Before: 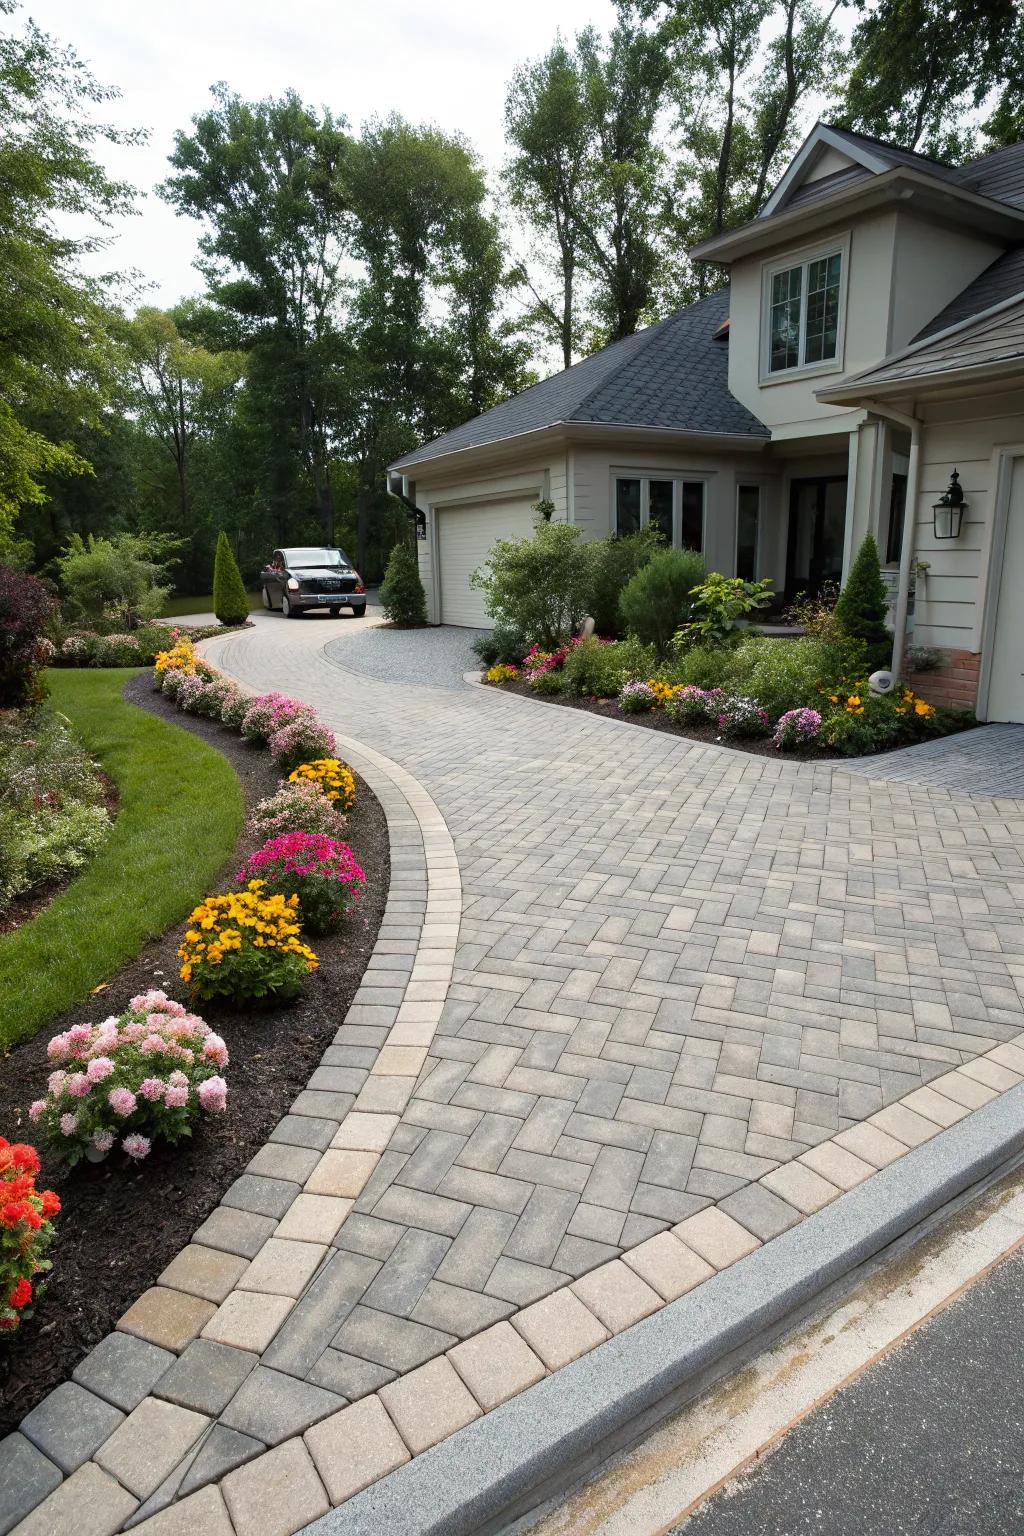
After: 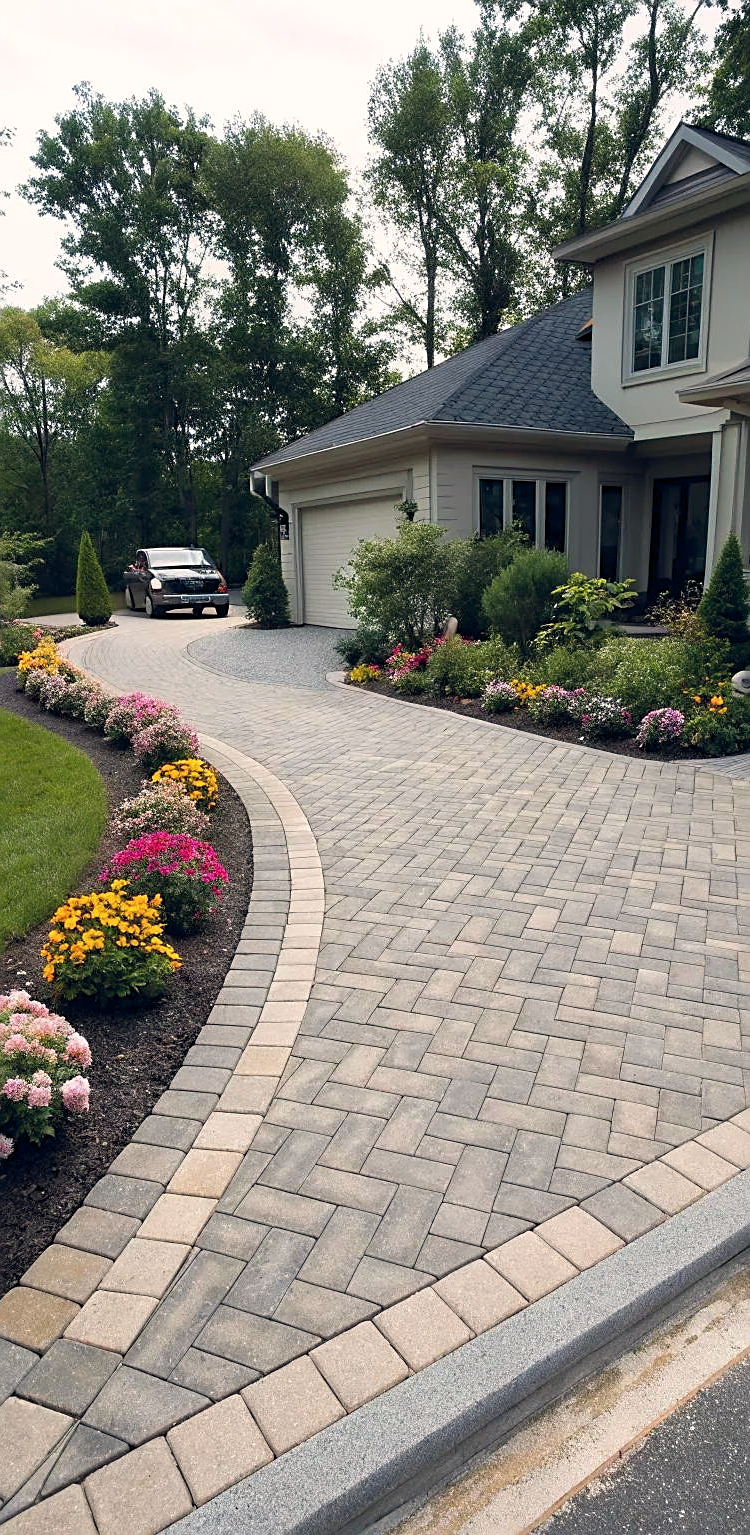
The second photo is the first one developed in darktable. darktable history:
color balance rgb: shadows lift › hue 87.51°, highlights gain › chroma 1.62%, highlights gain › hue 55.1°, global offset › chroma 0.1%, global offset › hue 253.66°, linear chroma grading › global chroma 0.5%
sharpen: on, module defaults
crop: left 13.443%, right 13.31%
